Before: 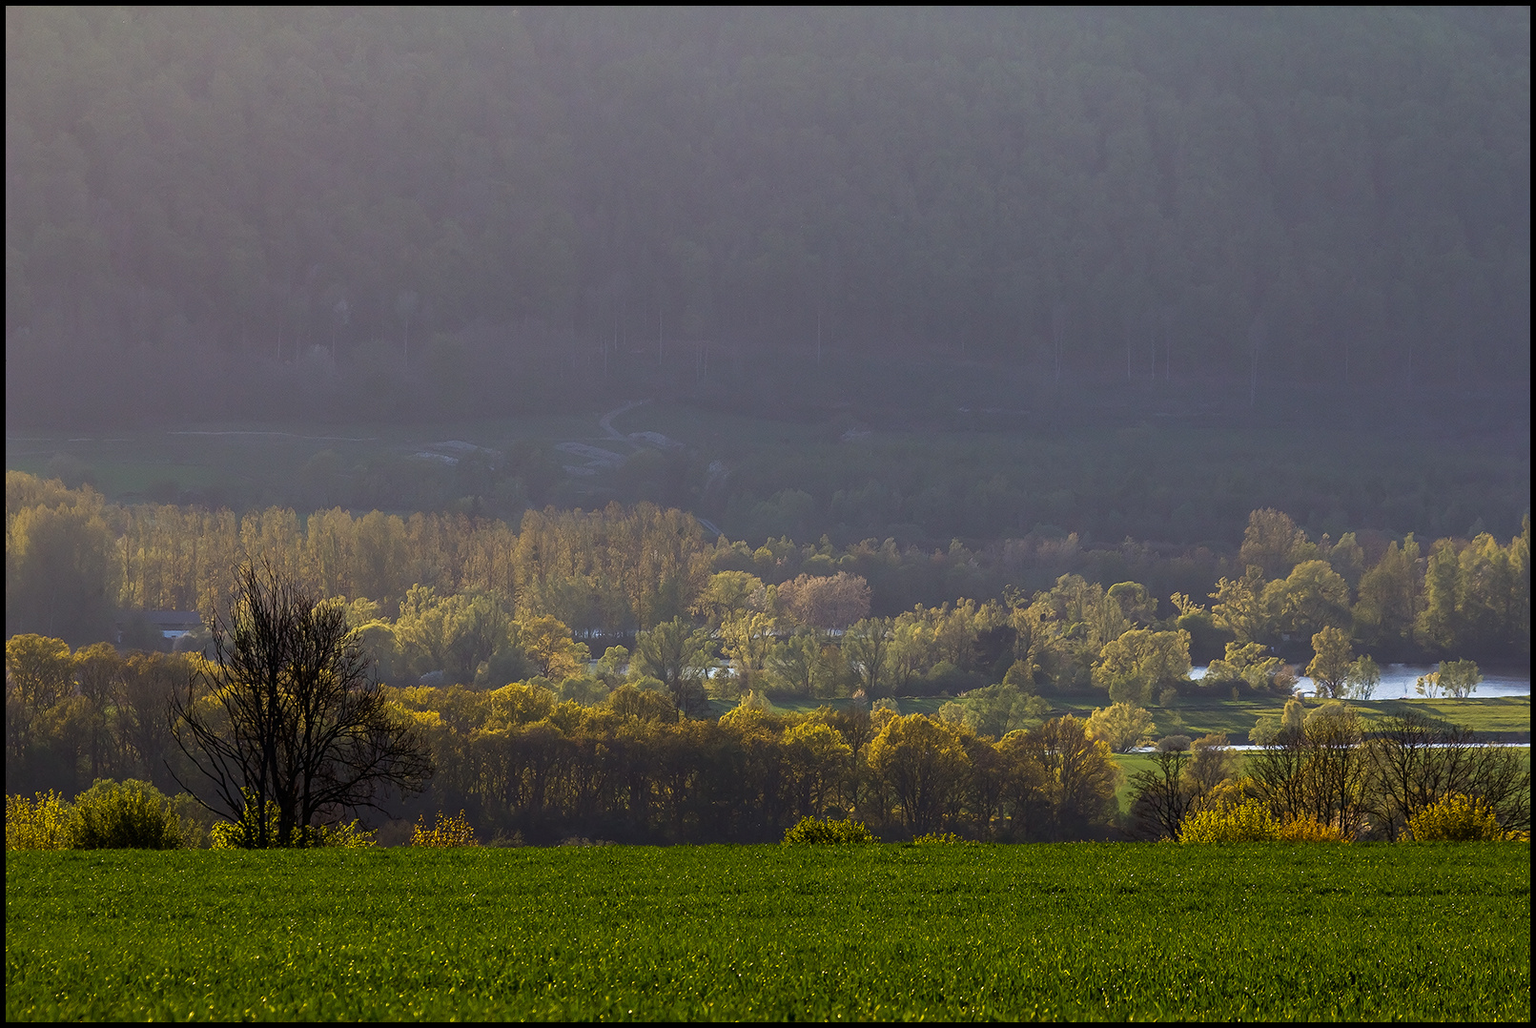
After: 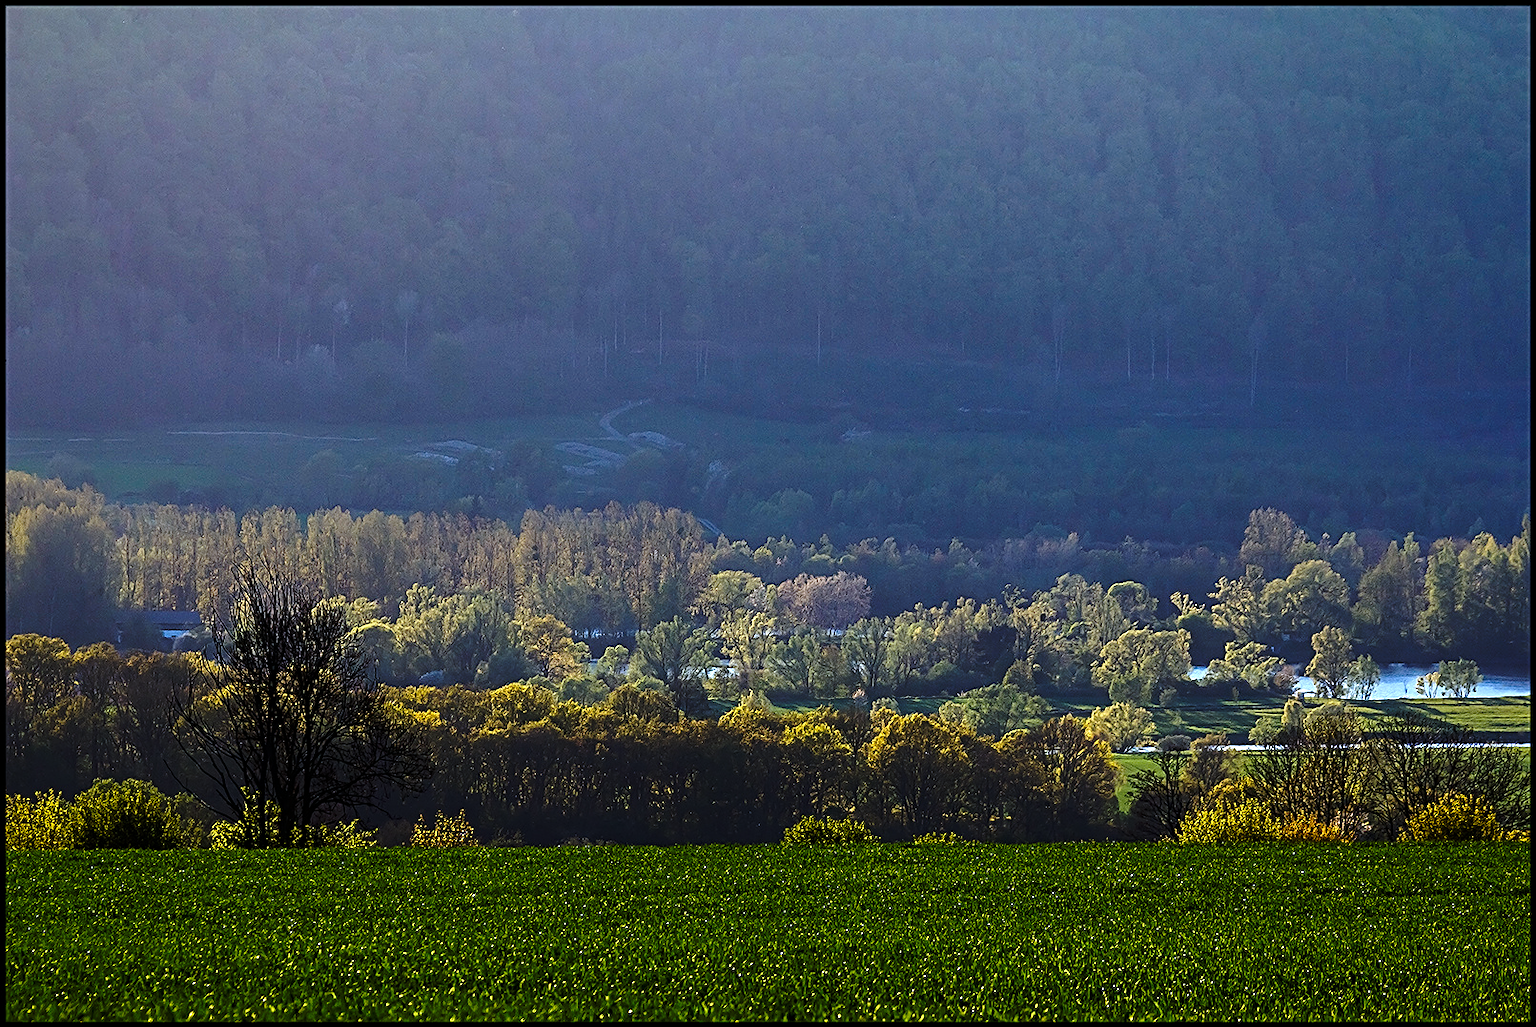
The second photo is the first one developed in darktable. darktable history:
tone equalizer: -8 EV -0.417 EV, -7 EV -0.389 EV, -6 EV -0.333 EV, -5 EV -0.222 EV, -3 EV 0.222 EV, -2 EV 0.333 EV, -1 EV 0.389 EV, +0 EV 0.417 EV, edges refinement/feathering 500, mask exposure compensation -1.57 EV, preserve details no
vignetting: brightness -0.233, saturation 0.141
white balance: red 0.974, blue 1.044
sharpen: radius 2.543, amount 0.636
base curve: curves: ch0 [(0, 0) (0.073, 0.04) (0.157, 0.139) (0.492, 0.492) (0.758, 0.758) (1, 1)], preserve colors none
color calibration: output R [0.972, 0.068, -0.094, 0], output G [-0.178, 1.216, -0.086, 0], output B [0.095, -0.136, 0.98, 0], illuminant custom, x 0.371, y 0.381, temperature 4283.16 K
exposure: exposure 0.127 EV, compensate highlight preservation false
